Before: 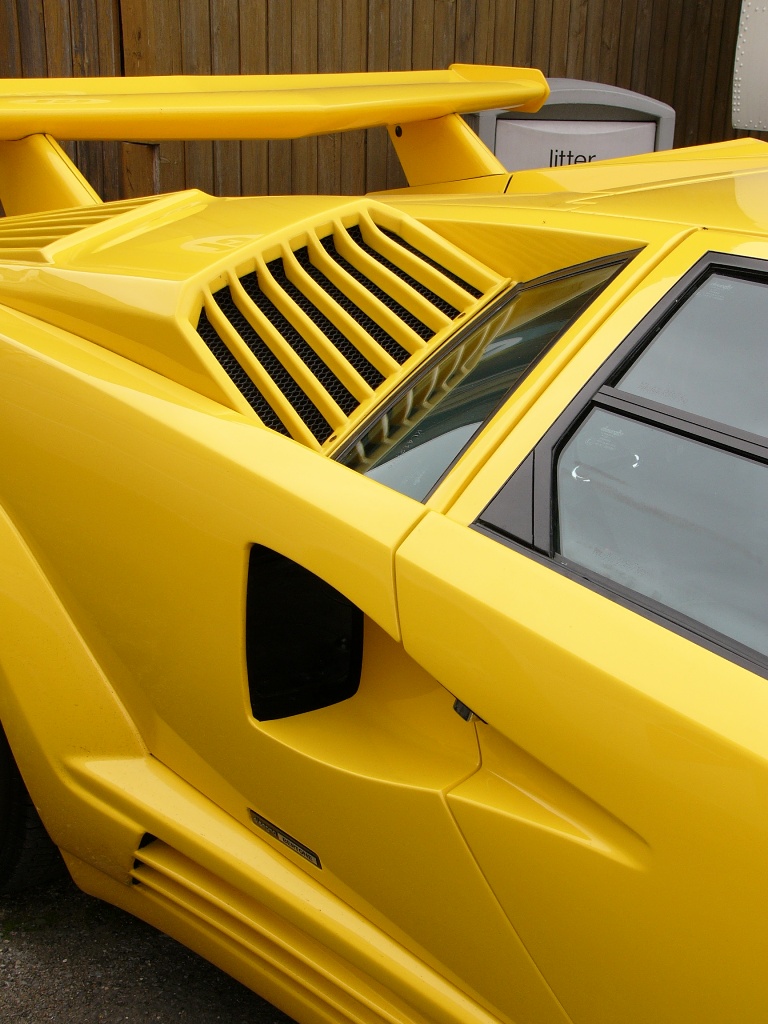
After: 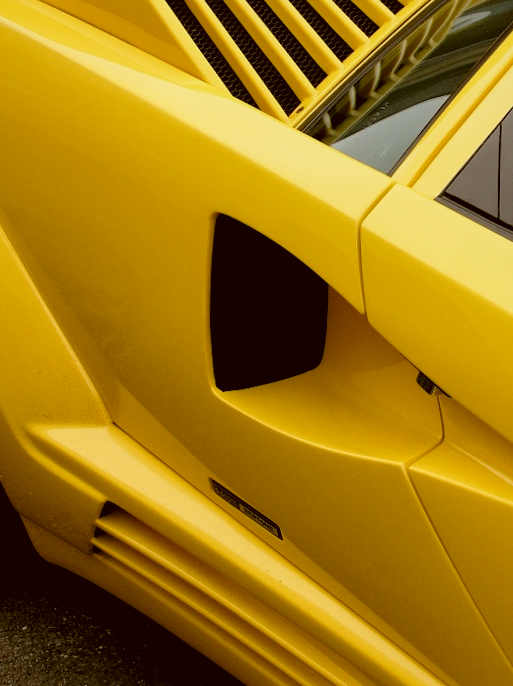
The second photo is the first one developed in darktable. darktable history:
local contrast: mode bilateral grid, contrast 20, coarseness 50, detail 147%, midtone range 0.2
filmic rgb: middle gray luminance 9.27%, black relative exposure -10.62 EV, white relative exposure 3.44 EV, threshold 2.98 EV, structure ↔ texture 99.87%, target black luminance 0%, hardness 5.97, latitude 59.63%, contrast 1.091, highlights saturation mix 5.14%, shadows ↔ highlights balance 28.98%, enable highlight reconstruction true
color correction: highlights a* -0.364, highlights b* 0.177, shadows a* 4.54, shadows b* 20.05
crop and rotate: angle -0.807°, left 3.685%, top 31.753%, right 28.225%
